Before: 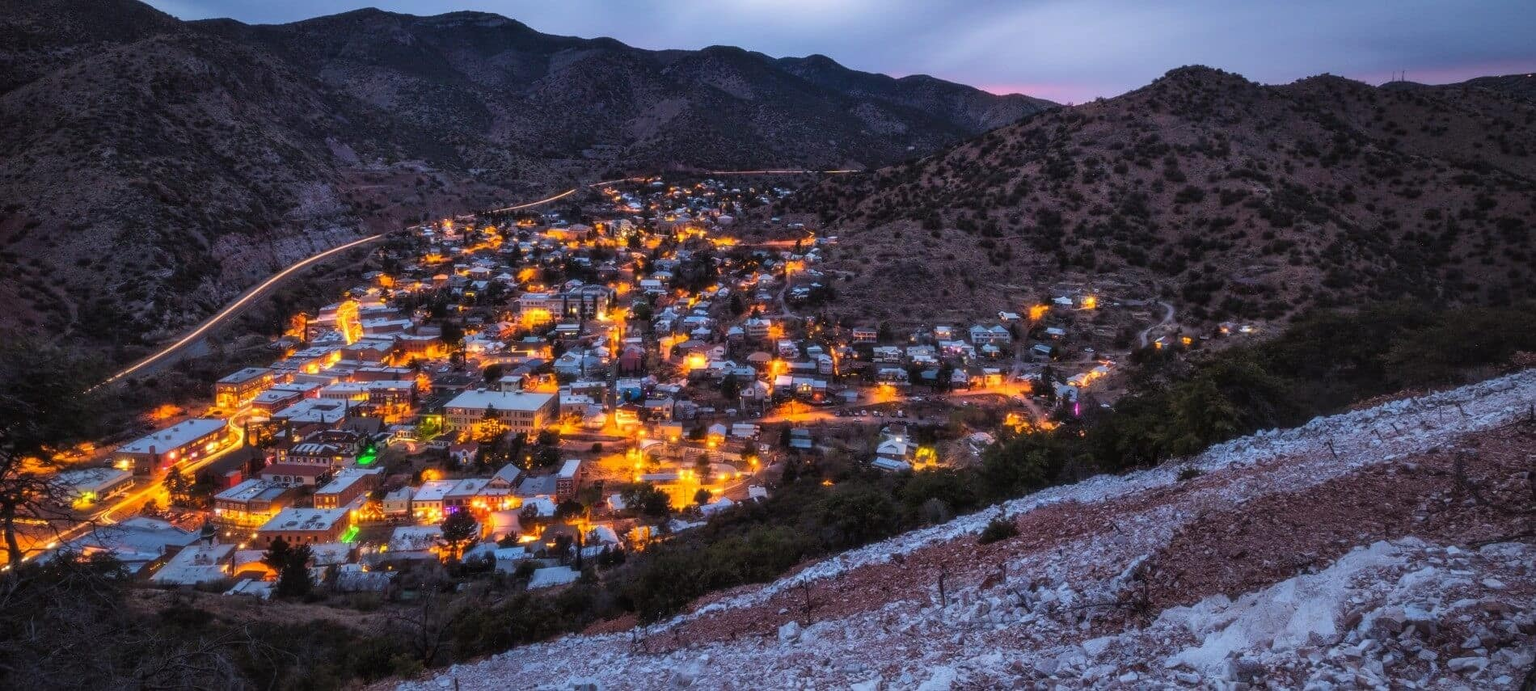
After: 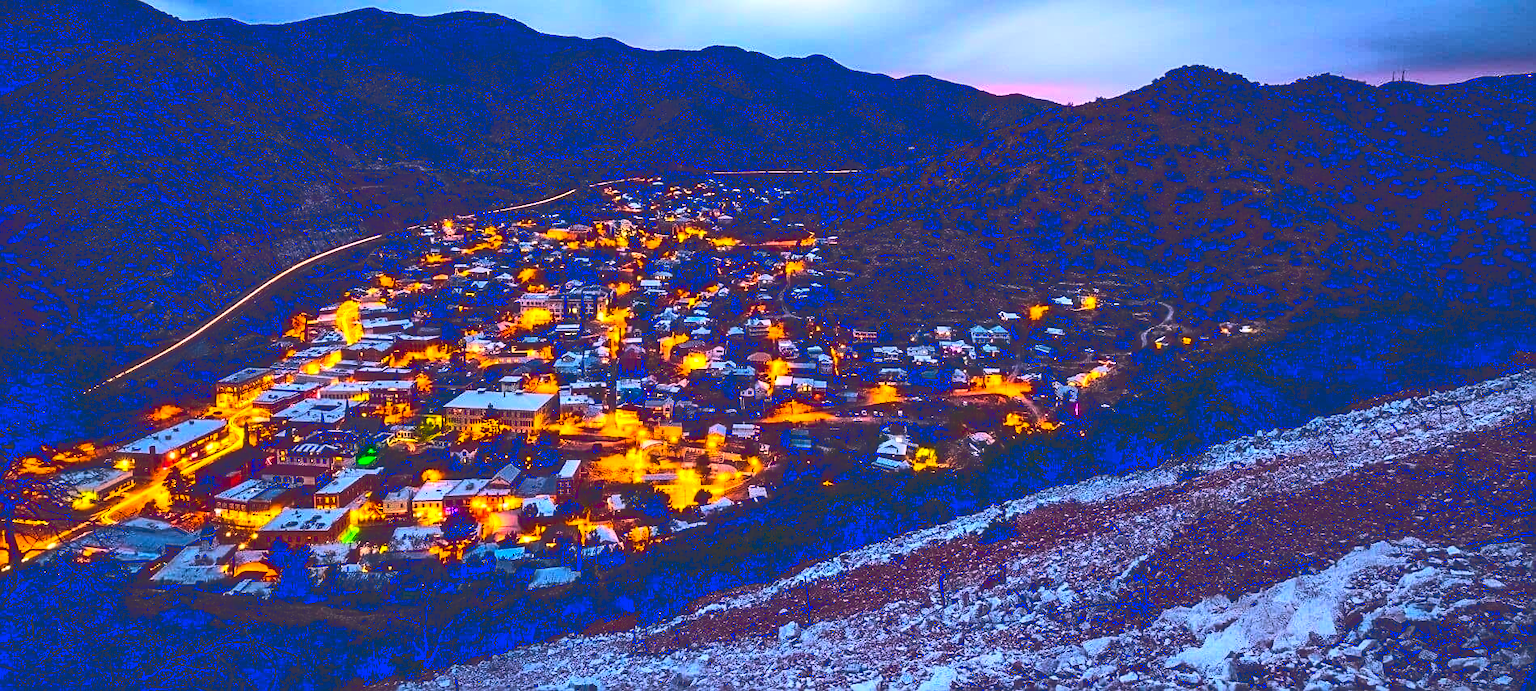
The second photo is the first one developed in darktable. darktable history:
sharpen: on, module defaults
exposure: black level correction 0.002, exposure -0.1 EV, compensate highlight preservation false
color balance rgb: highlights gain › luminance 1.12%, highlights gain › chroma 0.394%, highlights gain › hue 41.59°, global offset › luminance 0.411%, global offset › chroma 0.211%, global offset › hue 255.51°, perceptual saturation grading › global saturation 30.52%, perceptual brilliance grading › highlights 18.301%, perceptual brilliance grading › mid-tones 30.866%, perceptual brilliance grading › shadows -31.849%, global vibrance 45.61%
tone curve: curves: ch0 [(0, 0) (0.003, 0.183) (0.011, 0.183) (0.025, 0.184) (0.044, 0.188) (0.069, 0.197) (0.1, 0.204) (0.136, 0.212) (0.177, 0.226) (0.224, 0.24) (0.277, 0.273) (0.335, 0.322) (0.399, 0.388) (0.468, 0.468) (0.543, 0.579) (0.623, 0.686) (0.709, 0.792) (0.801, 0.877) (0.898, 0.939) (1, 1)], color space Lab, linked channels, preserve colors none
